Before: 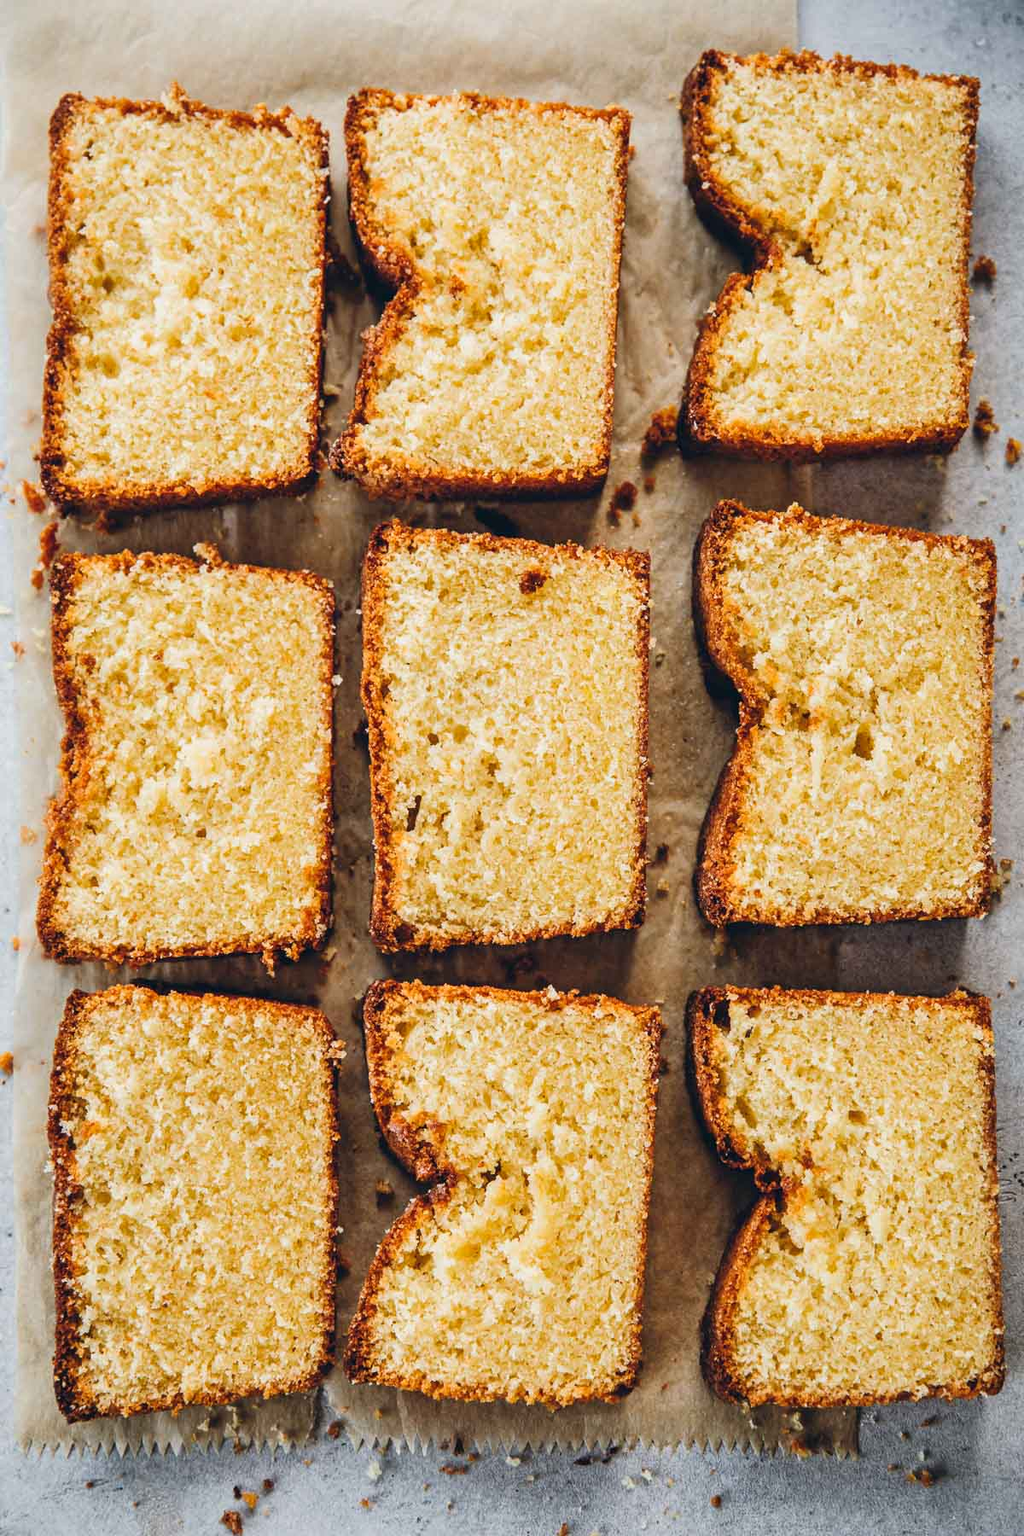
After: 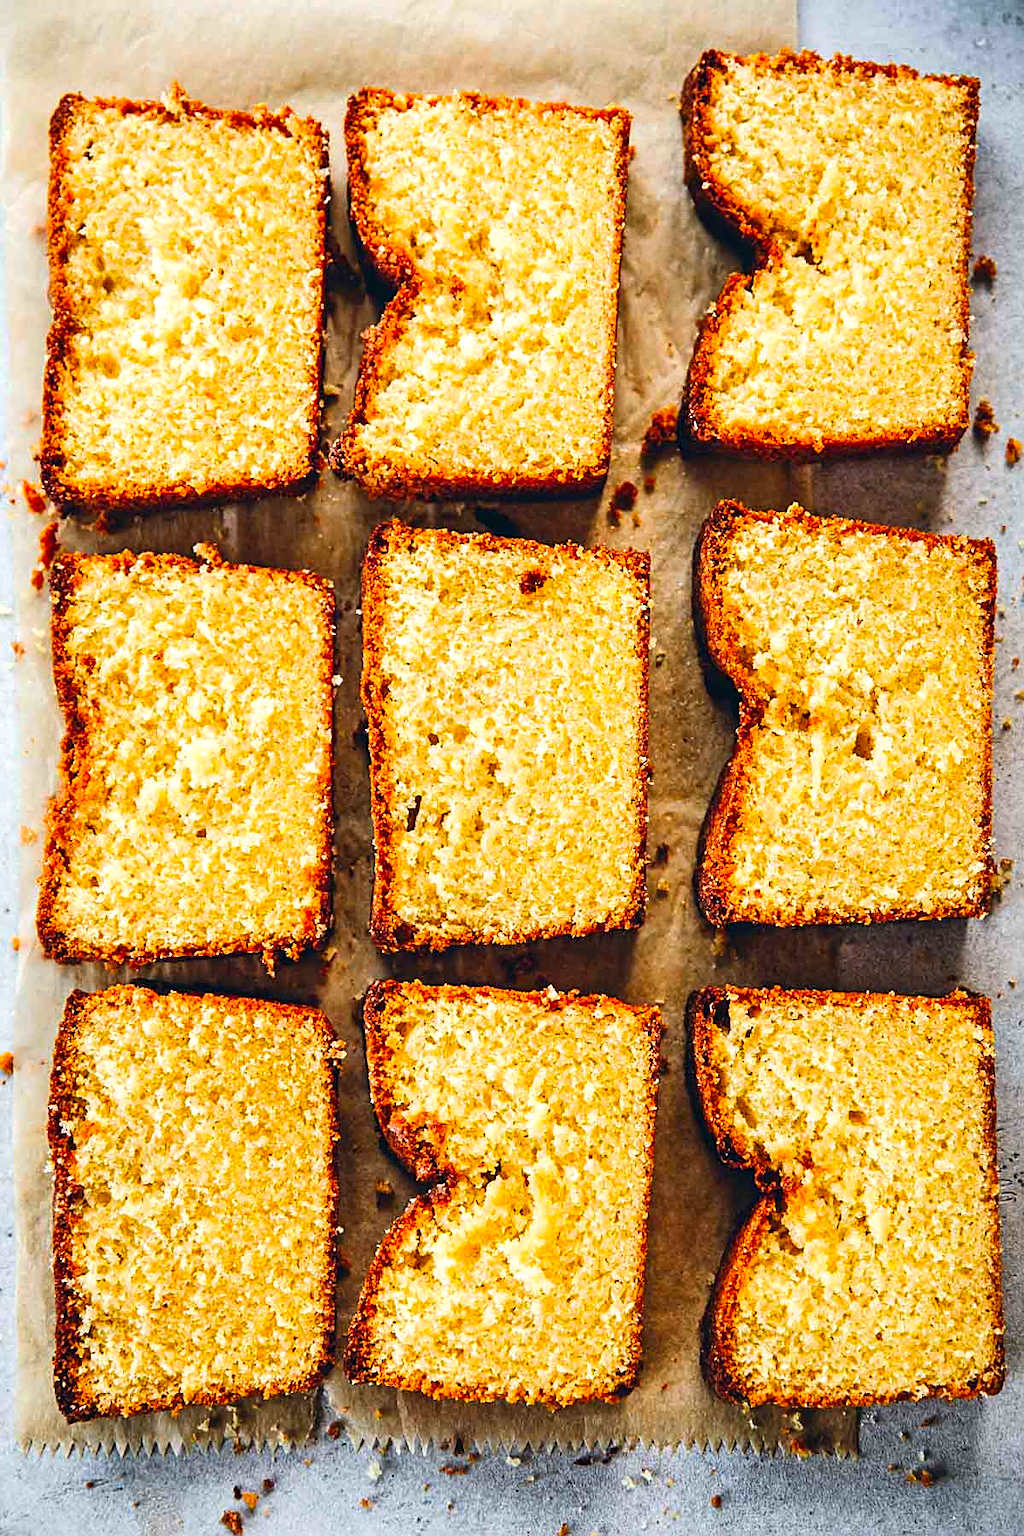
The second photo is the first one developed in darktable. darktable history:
contrast brightness saturation: saturation 0.5
sharpen: on, module defaults
tone equalizer: -8 EV -0.417 EV, -7 EV -0.389 EV, -6 EV -0.333 EV, -5 EV -0.222 EV, -3 EV 0.222 EV, -2 EV 0.333 EV, -1 EV 0.389 EV, +0 EV 0.417 EV, edges refinement/feathering 500, mask exposure compensation -1.57 EV, preserve details no
